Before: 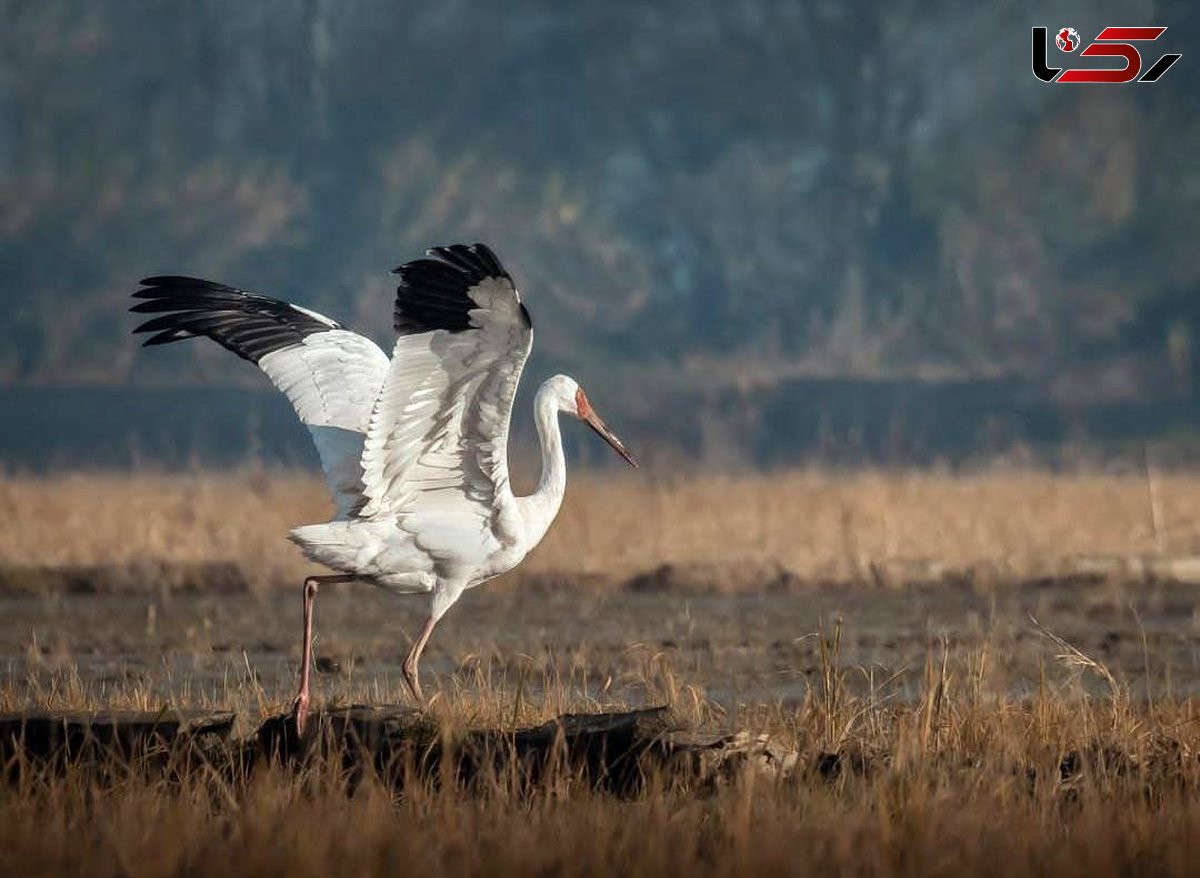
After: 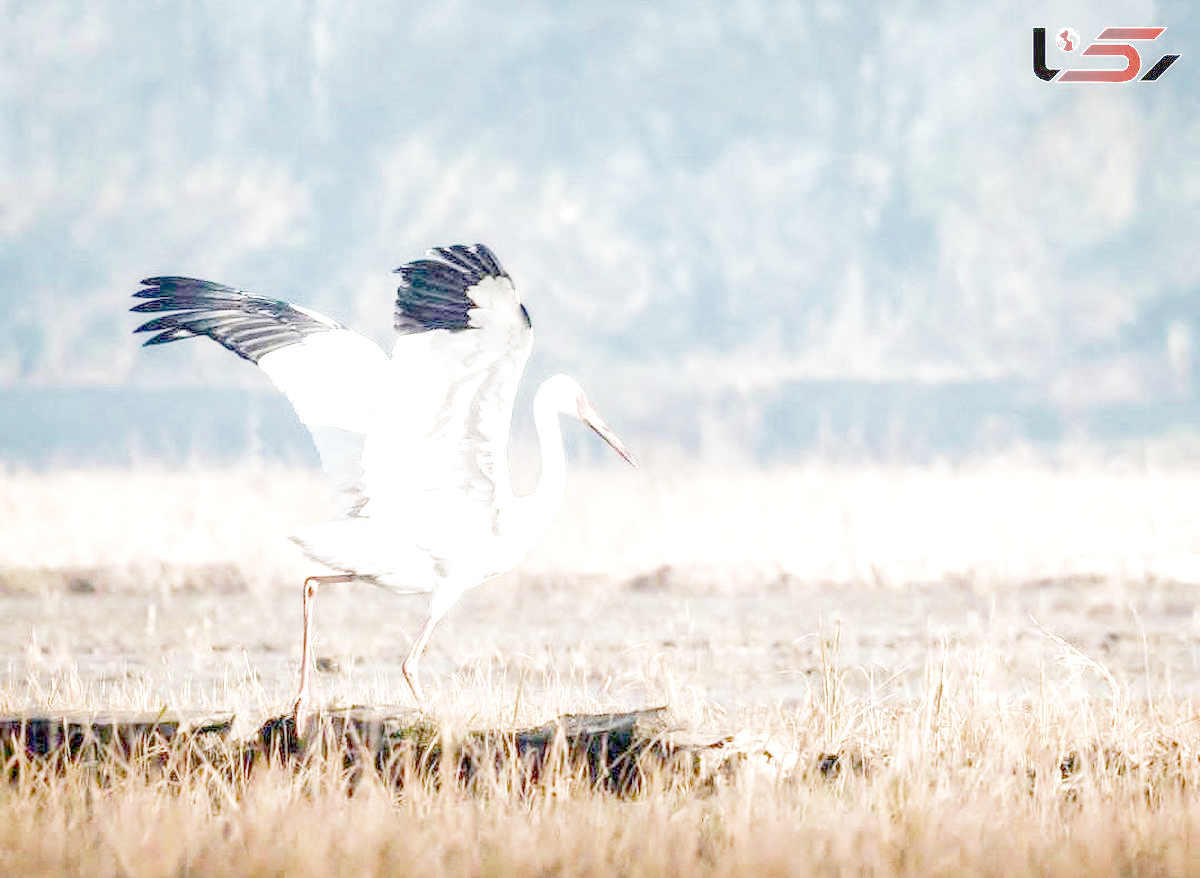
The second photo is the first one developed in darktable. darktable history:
color balance: output saturation 110%
exposure: exposure 0.6 EV, compensate highlight preservation false
local contrast: on, module defaults
filmic rgb: middle gray luminance 9.23%, black relative exposure -10.55 EV, white relative exposure 3.45 EV, threshold 6 EV, target black luminance 0%, hardness 5.98, latitude 59.69%, contrast 1.087, highlights saturation mix 5%, shadows ↔ highlights balance 29.23%, add noise in highlights 0, color science v3 (2019), use custom middle-gray values true, iterations of high-quality reconstruction 0, contrast in highlights soft, enable highlight reconstruction true
